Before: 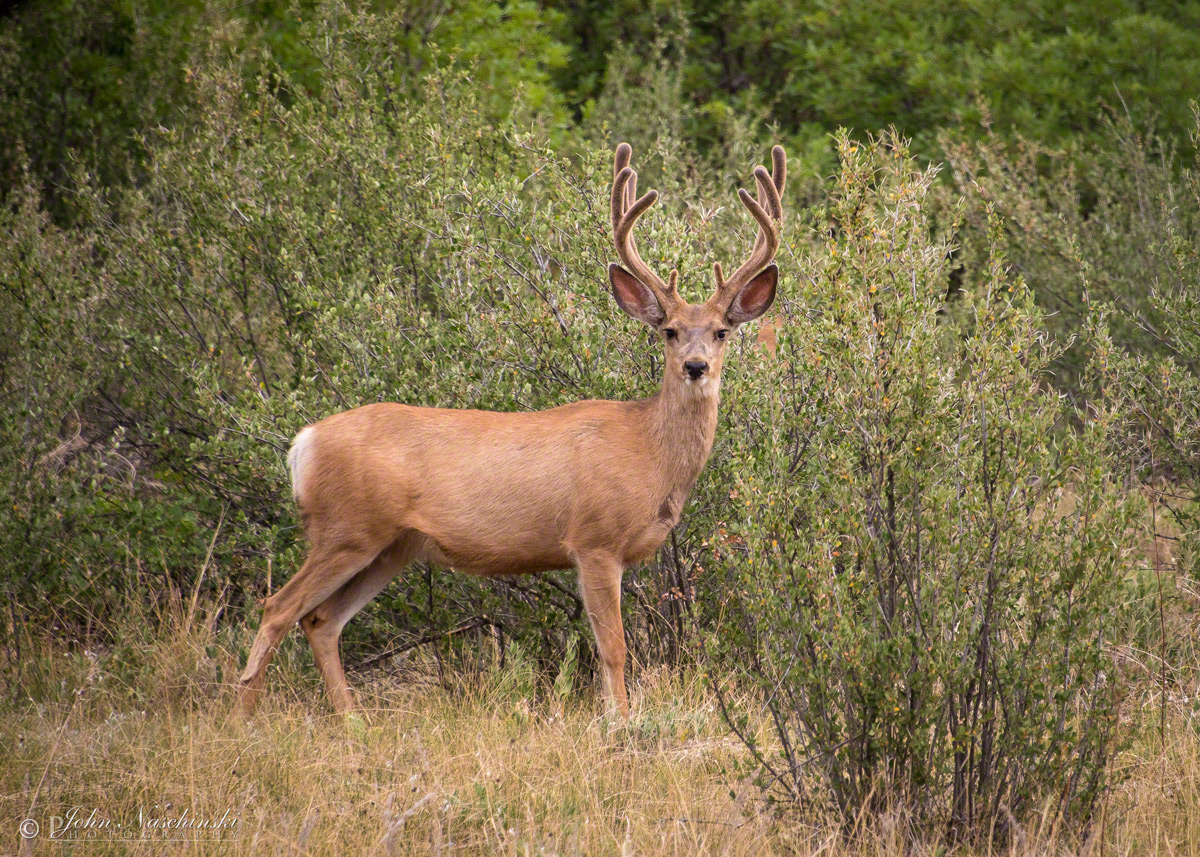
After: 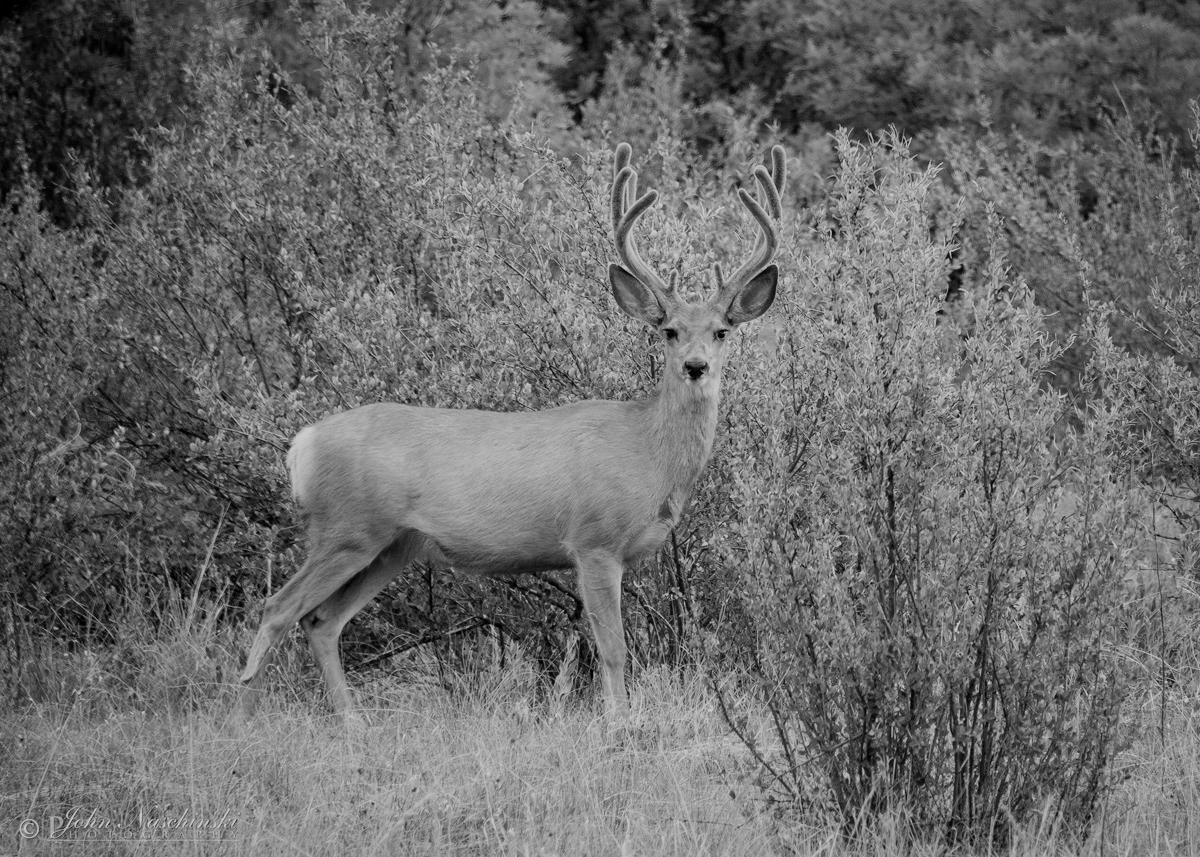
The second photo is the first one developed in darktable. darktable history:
monochrome: on, module defaults
filmic rgb: black relative exposure -7.15 EV, white relative exposure 5.36 EV, hardness 3.02, color science v6 (2022)
